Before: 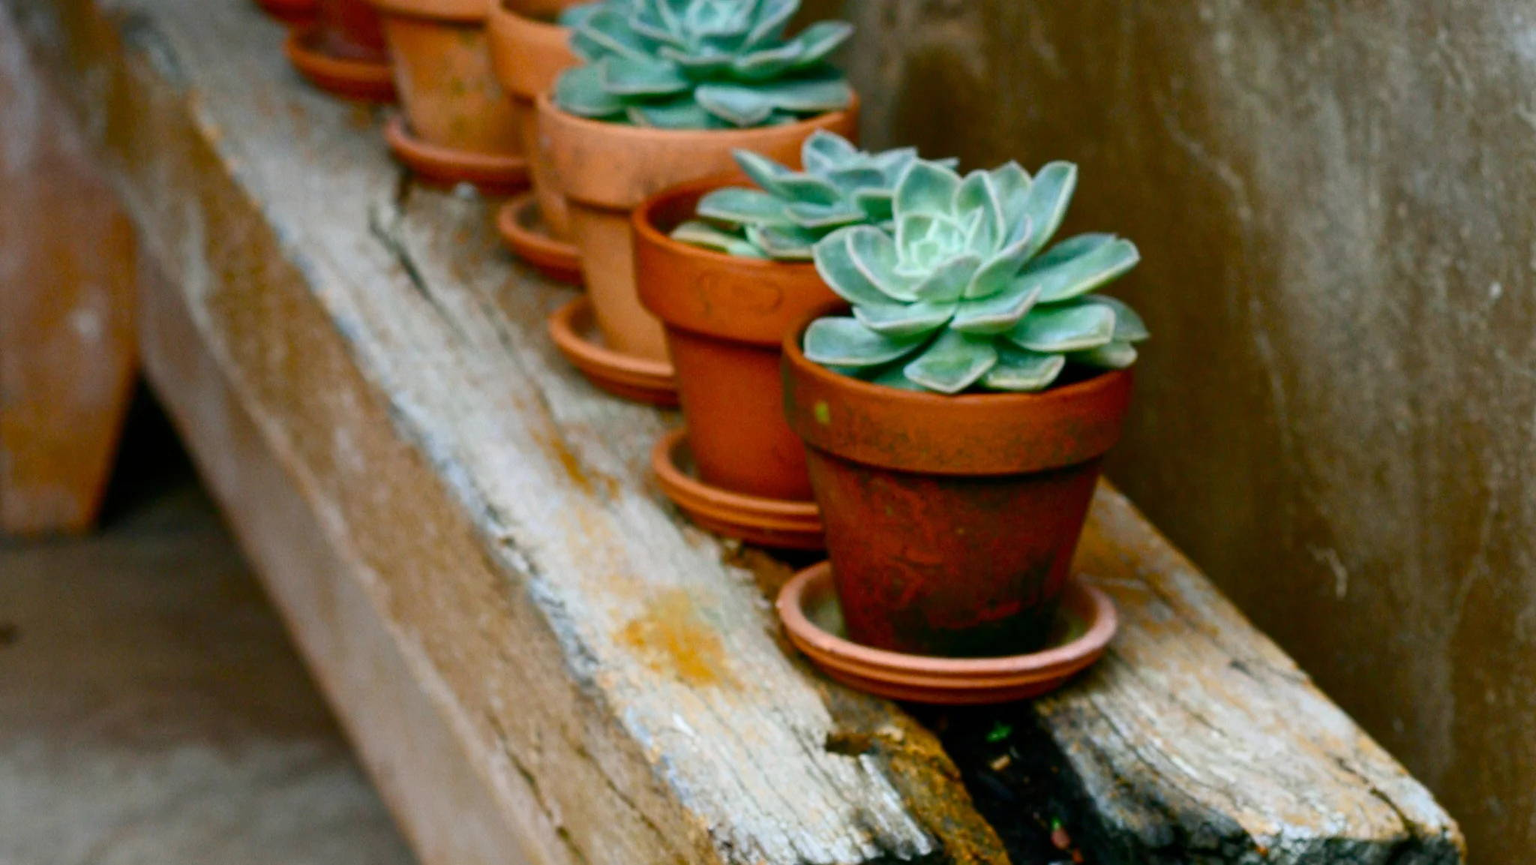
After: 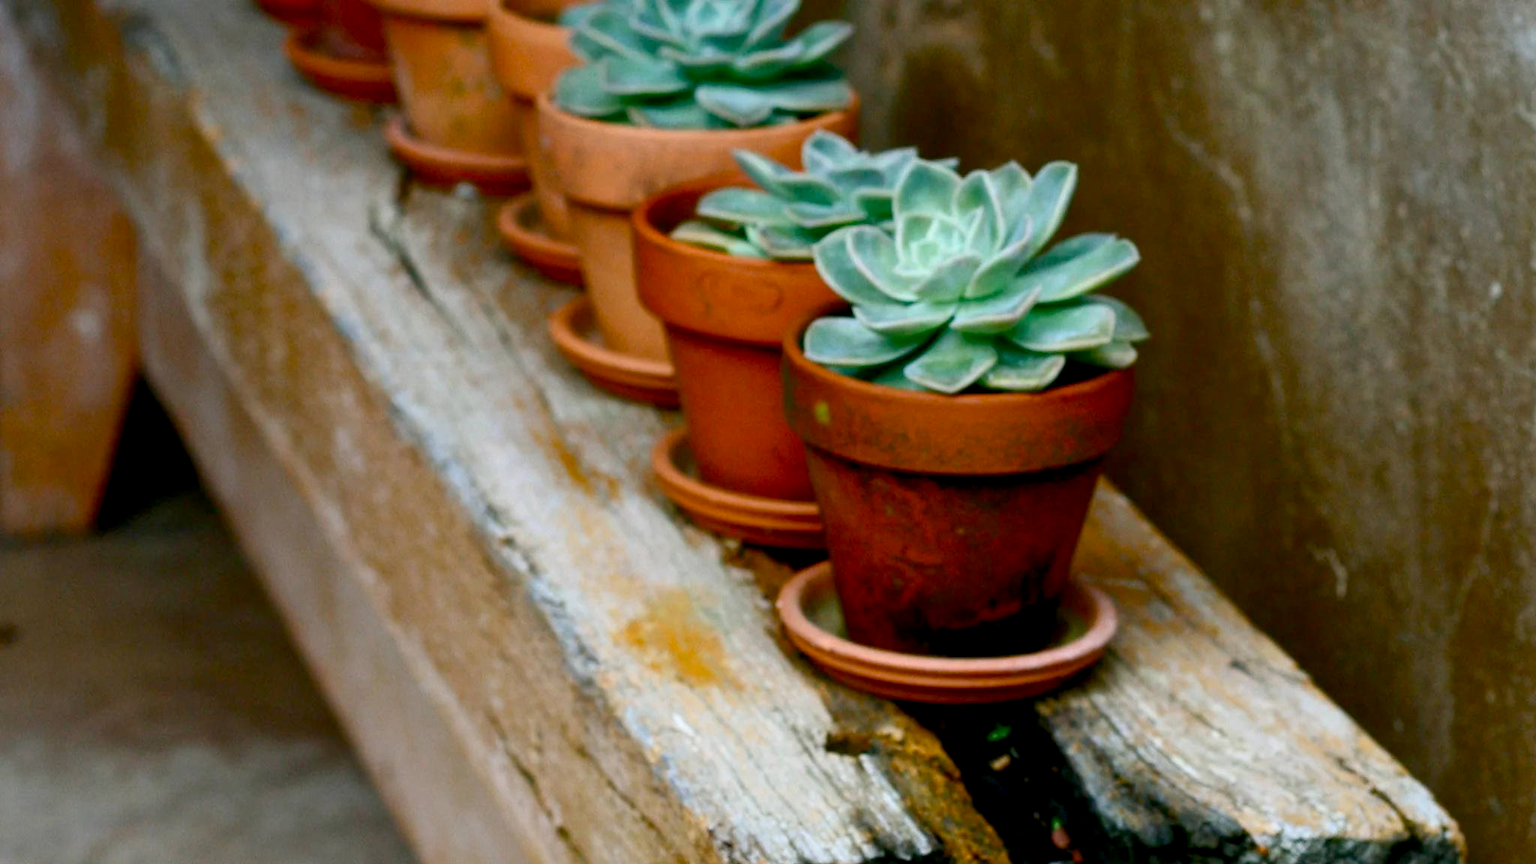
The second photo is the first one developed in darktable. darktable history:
exposure: black level correction 0.005, exposure 0.002 EV, compensate exposure bias true, compensate highlight preservation false
